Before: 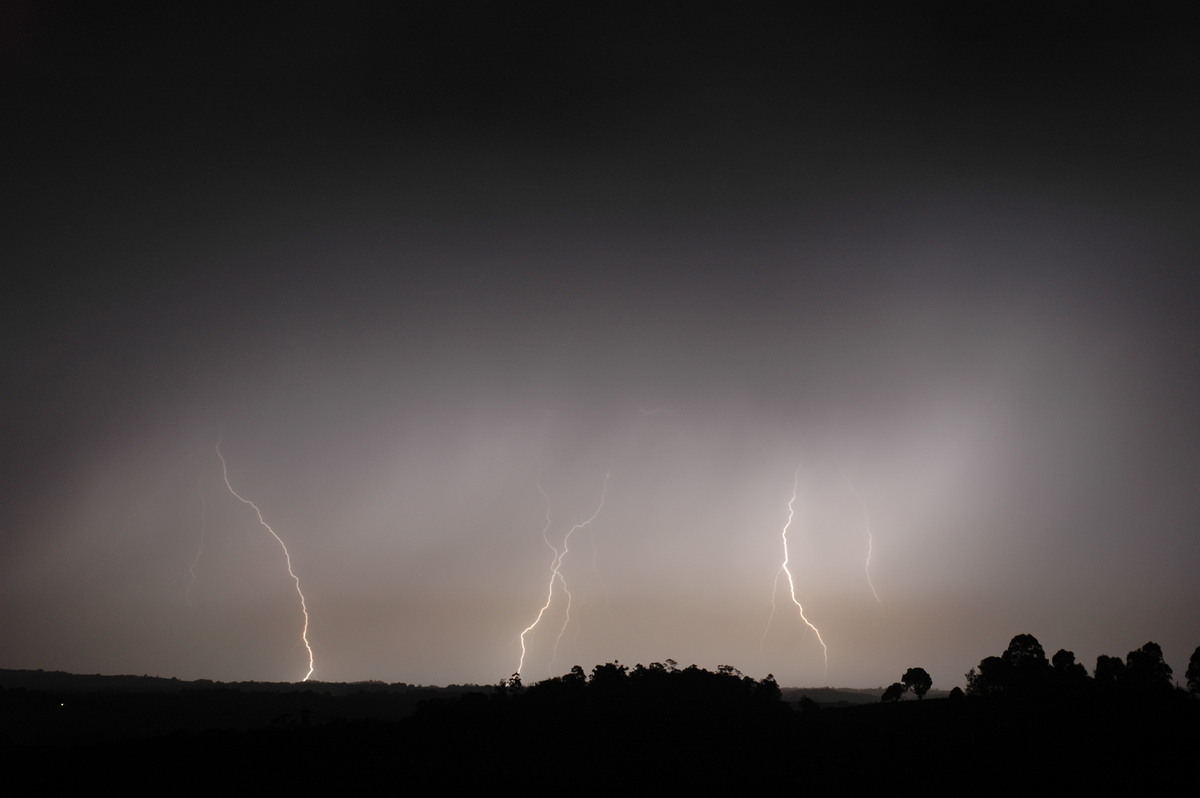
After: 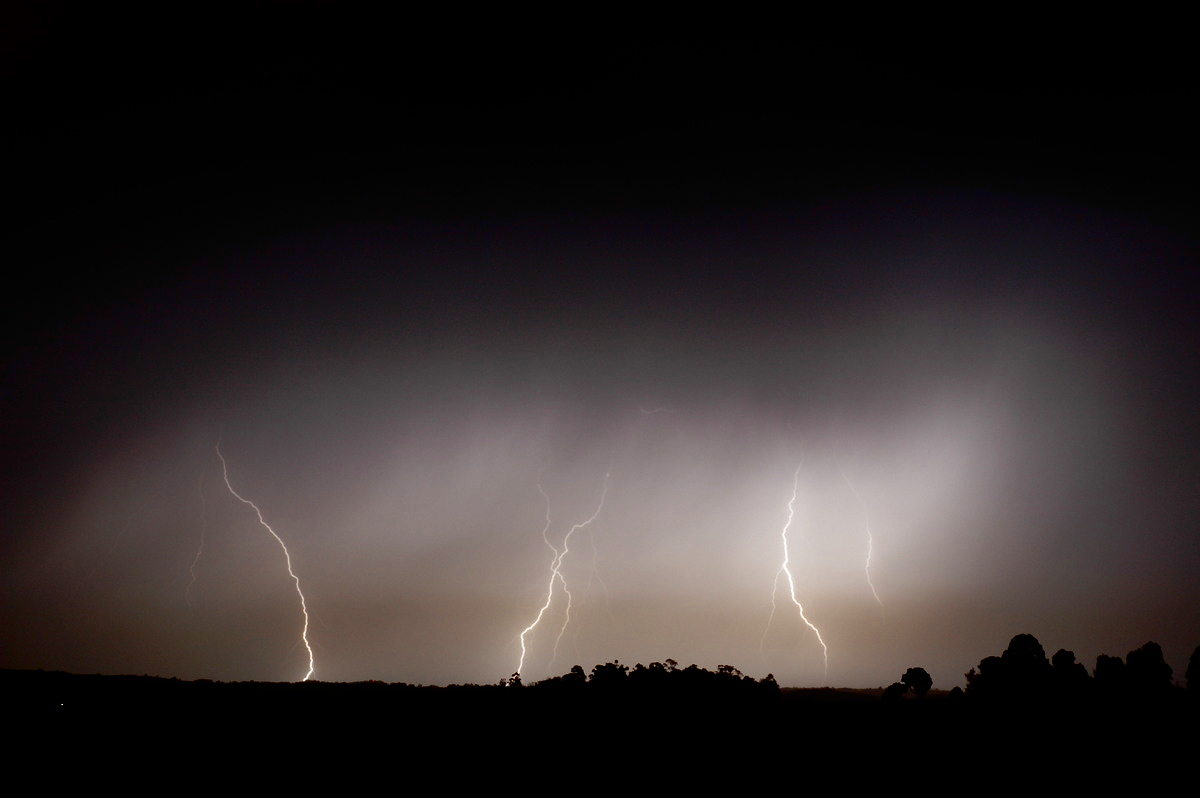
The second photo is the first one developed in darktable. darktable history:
contrast brightness saturation: contrast 0.085, brightness -0.606, saturation 0.169
base curve: curves: ch0 [(0, 0) (0.028, 0.03) (0.121, 0.232) (0.46, 0.748) (0.859, 0.968) (1, 1)], preserve colors none
